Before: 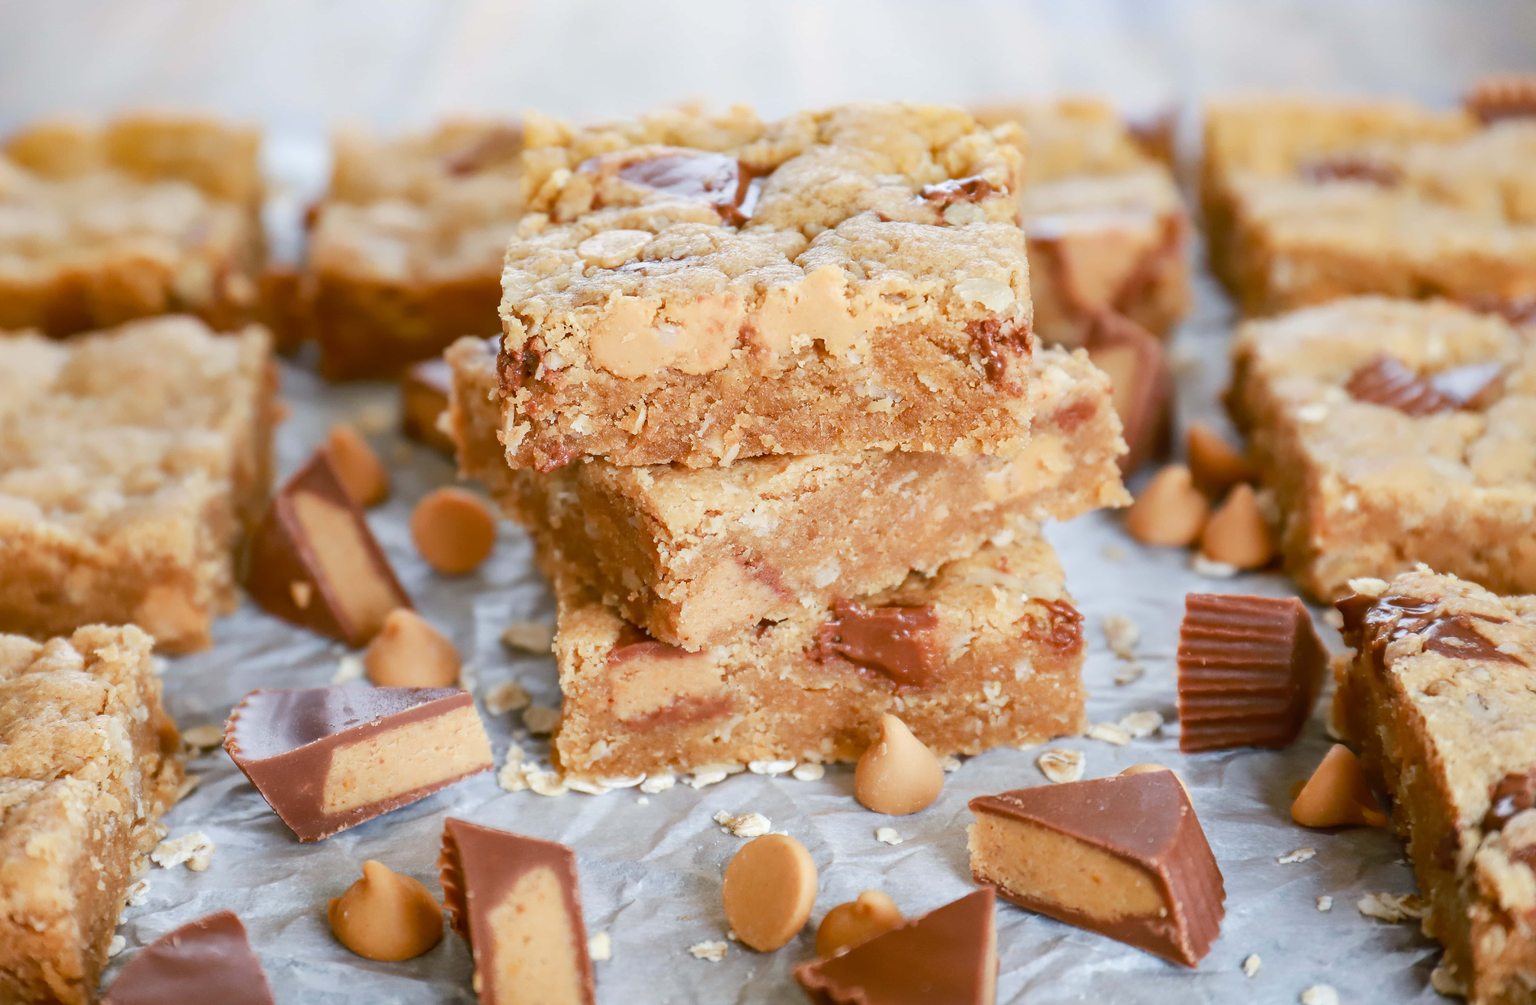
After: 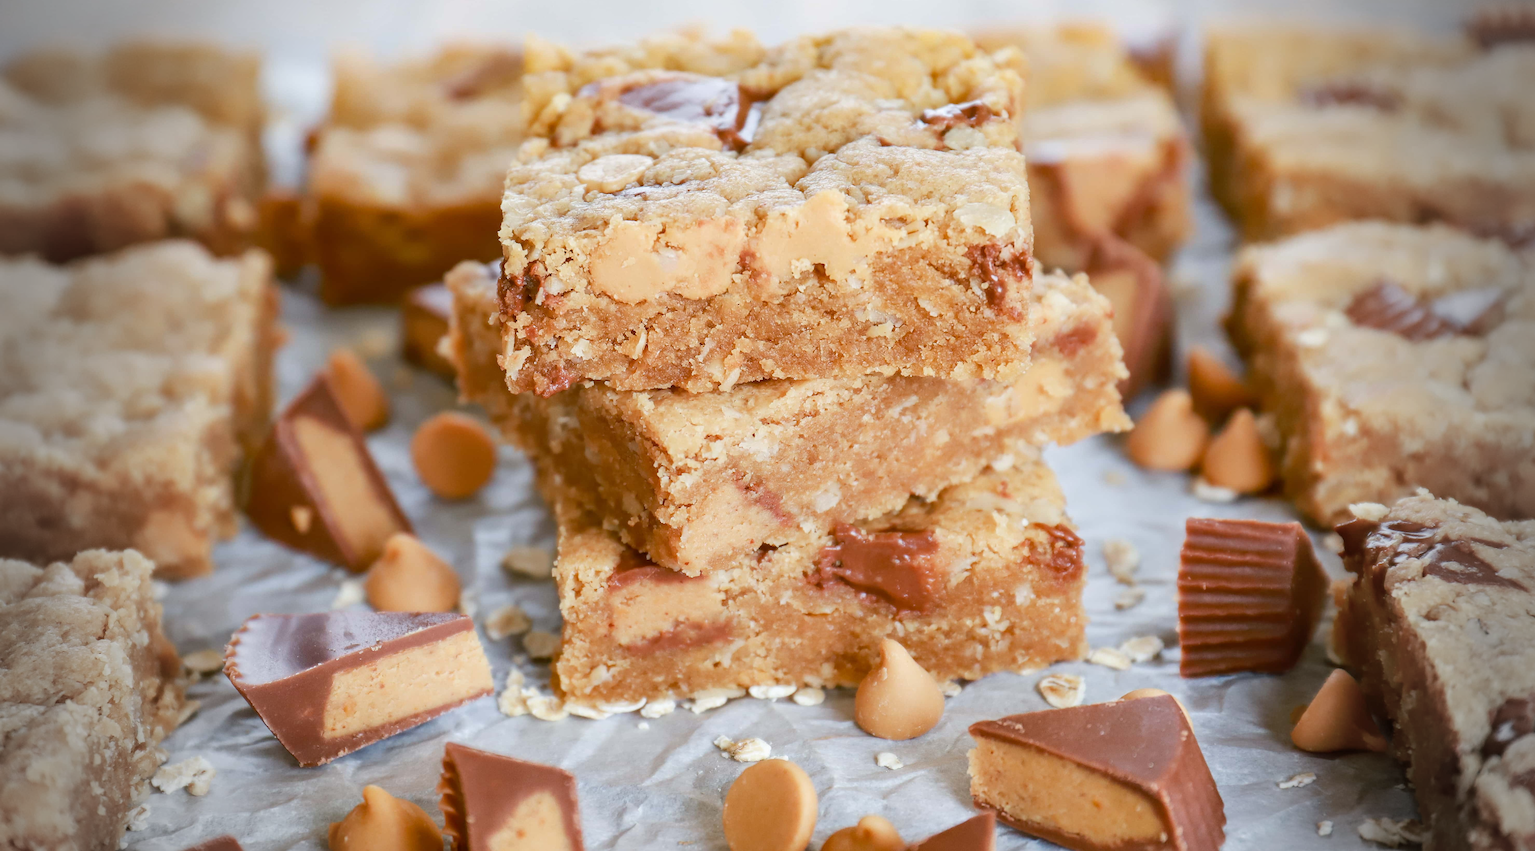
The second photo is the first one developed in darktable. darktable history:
crop: top 7.57%, bottom 7.713%
vignetting: fall-off start 69.03%, fall-off radius 29.7%, width/height ratio 0.987, shape 0.844
